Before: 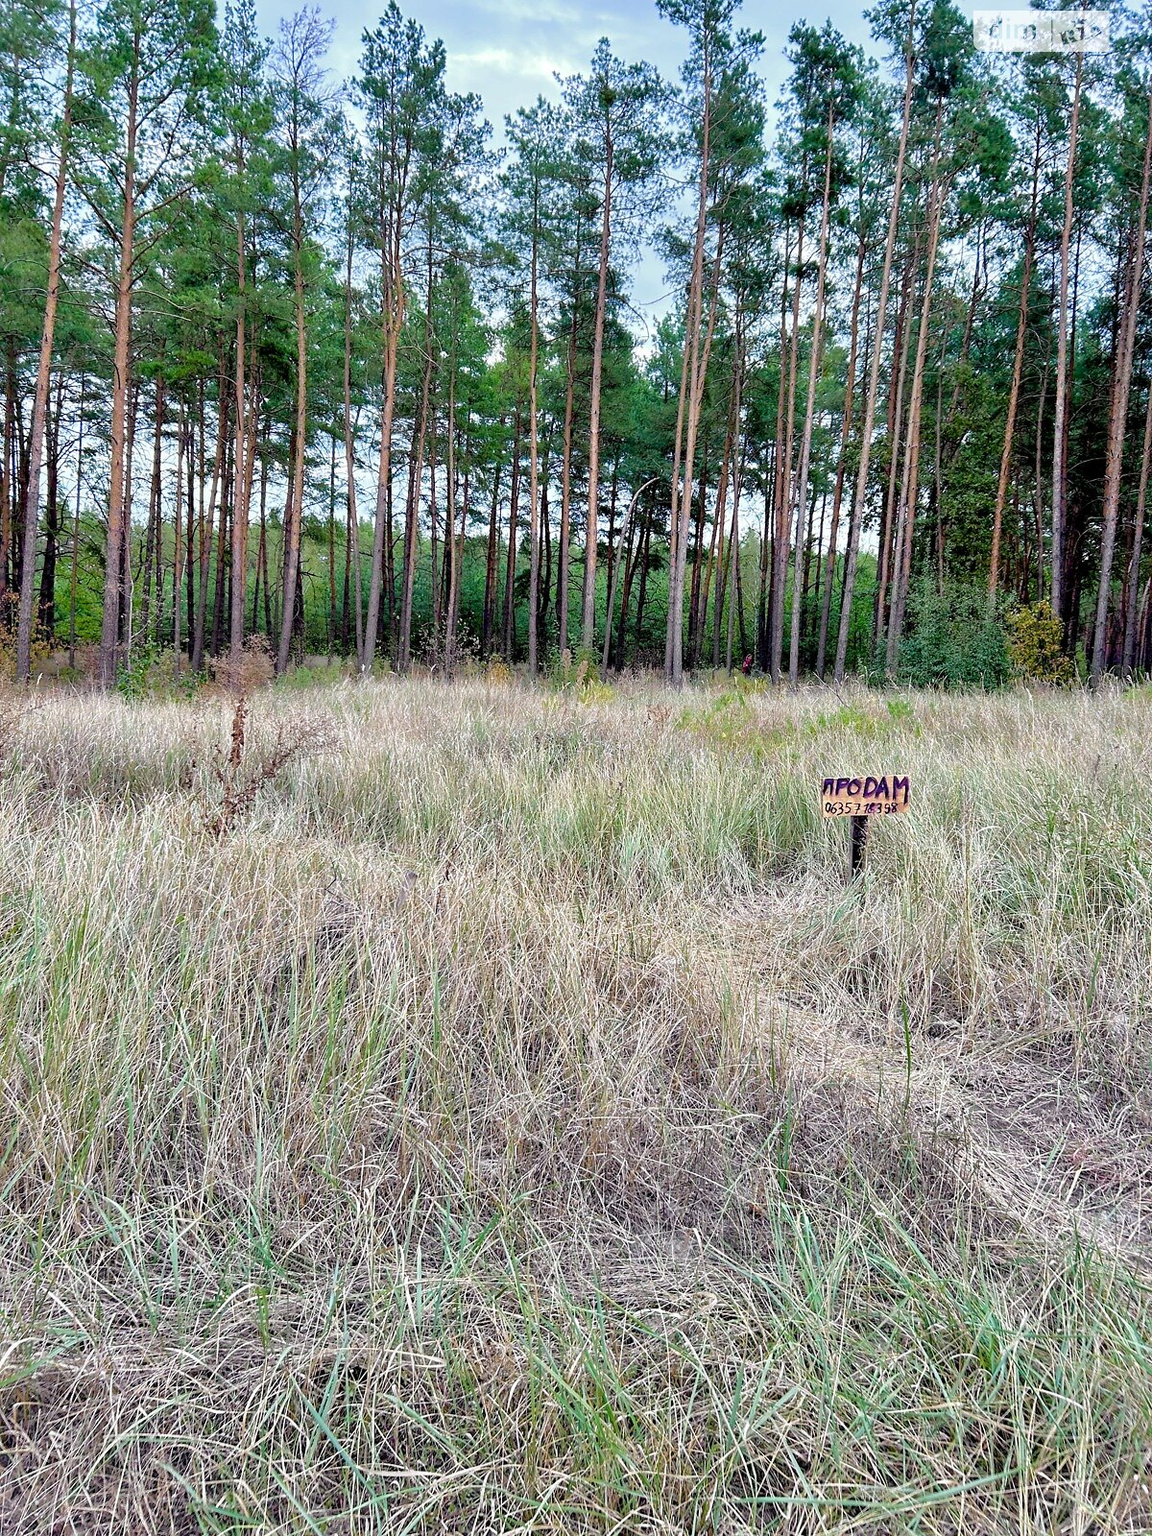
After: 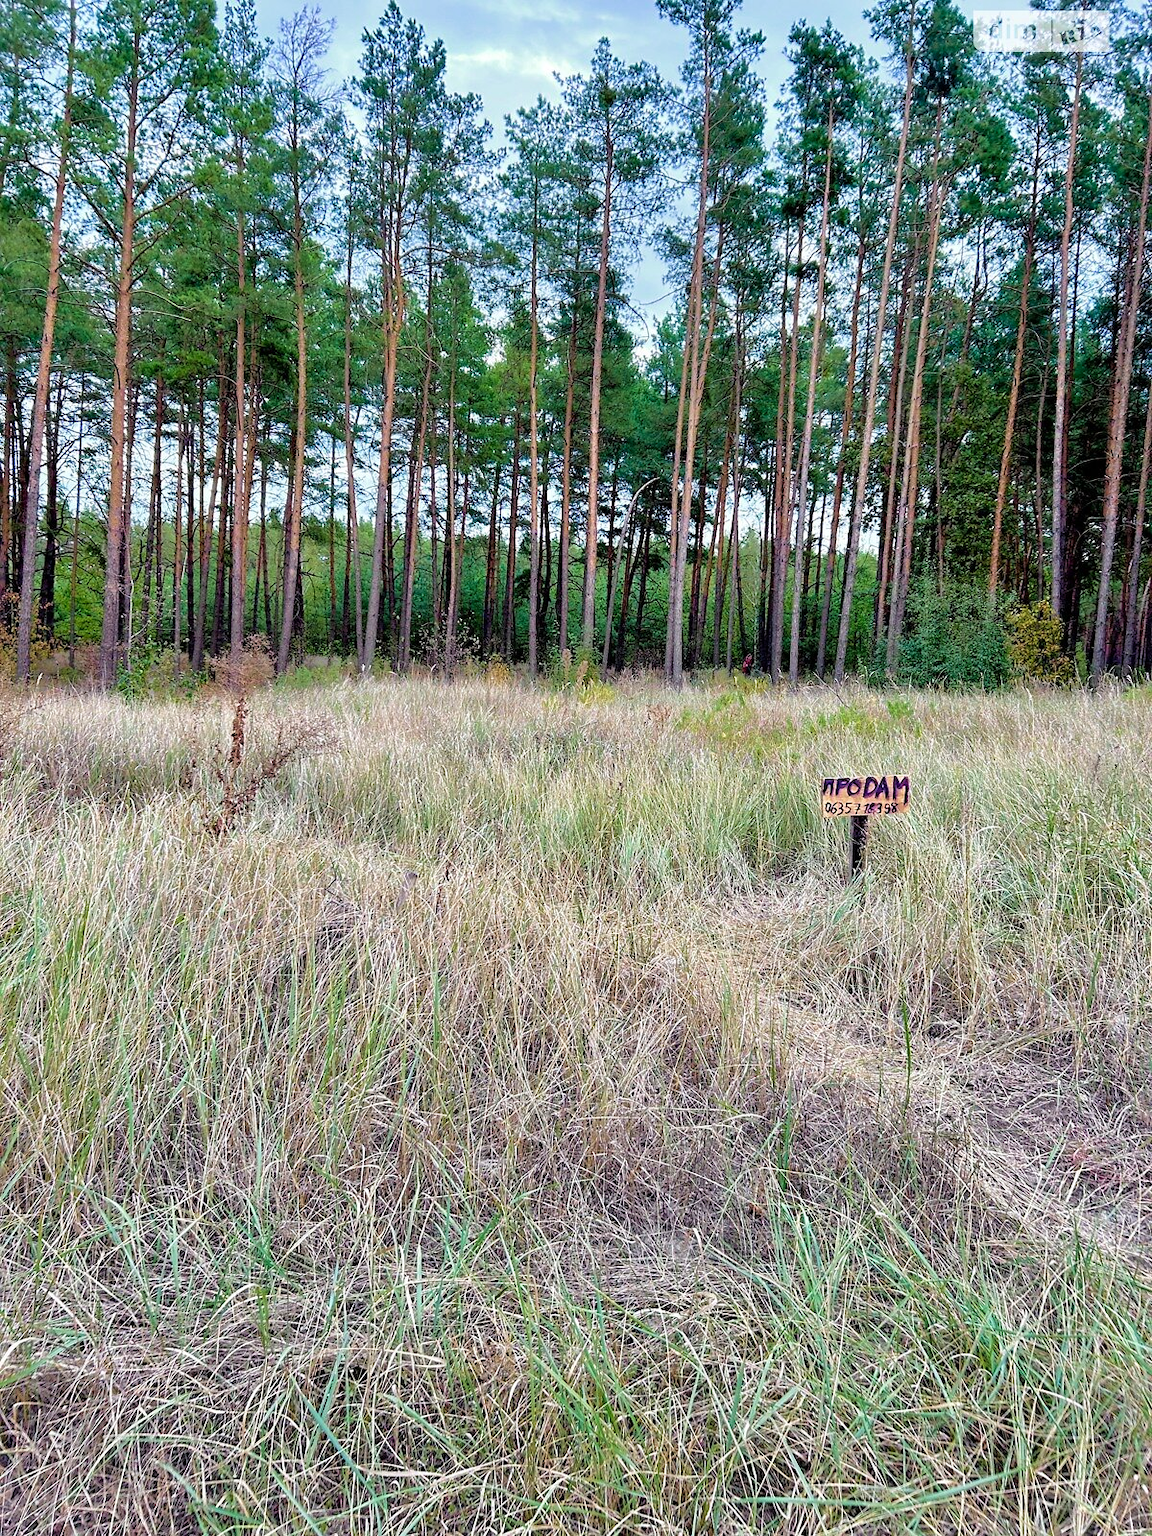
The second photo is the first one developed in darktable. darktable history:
color balance rgb: global vibrance 6.81%, saturation formula JzAzBz (2021)
velvia: on, module defaults
